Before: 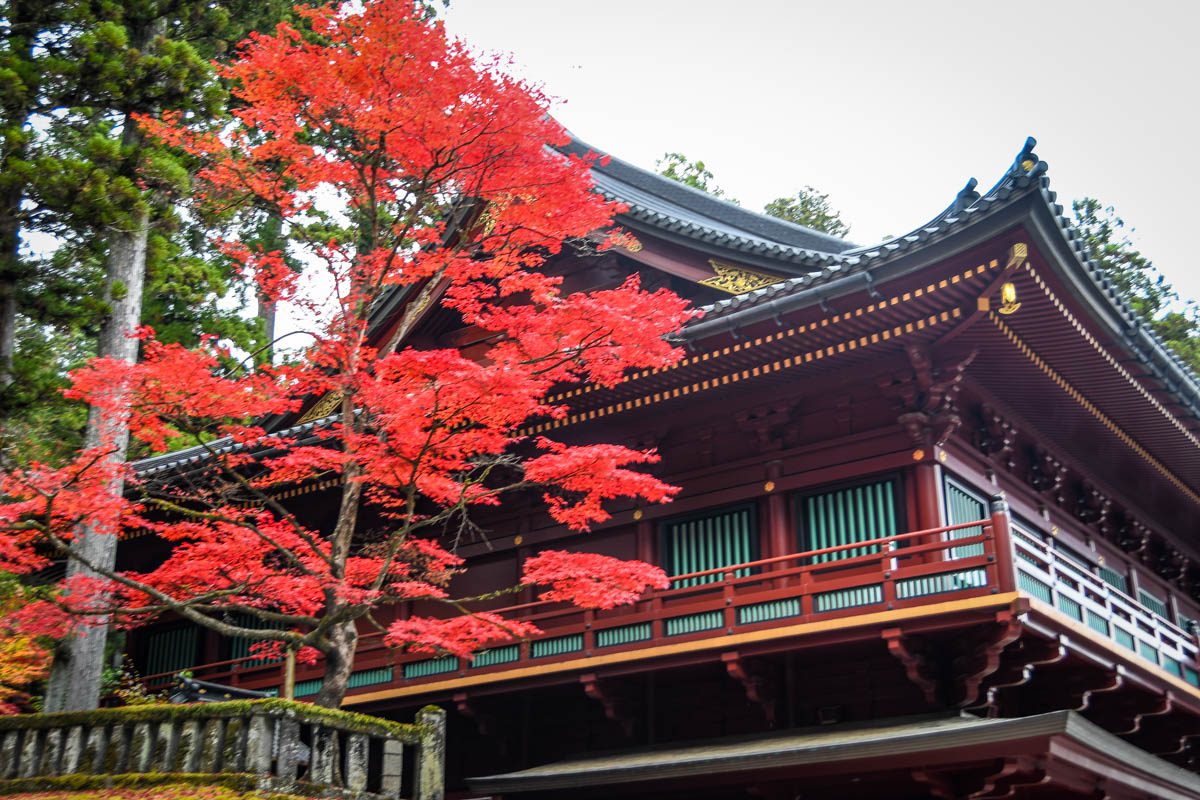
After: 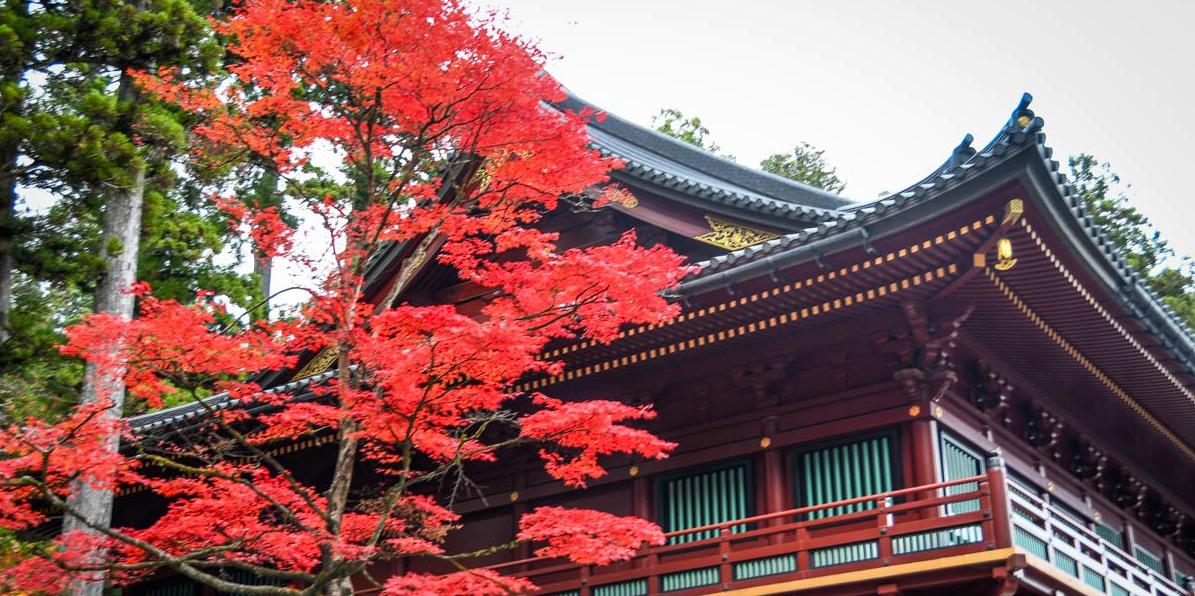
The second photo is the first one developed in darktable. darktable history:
crop: left 0.336%, top 5.567%, bottom 19.886%
contrast brightness saturation: contrast 0.079, saturation 0.024
